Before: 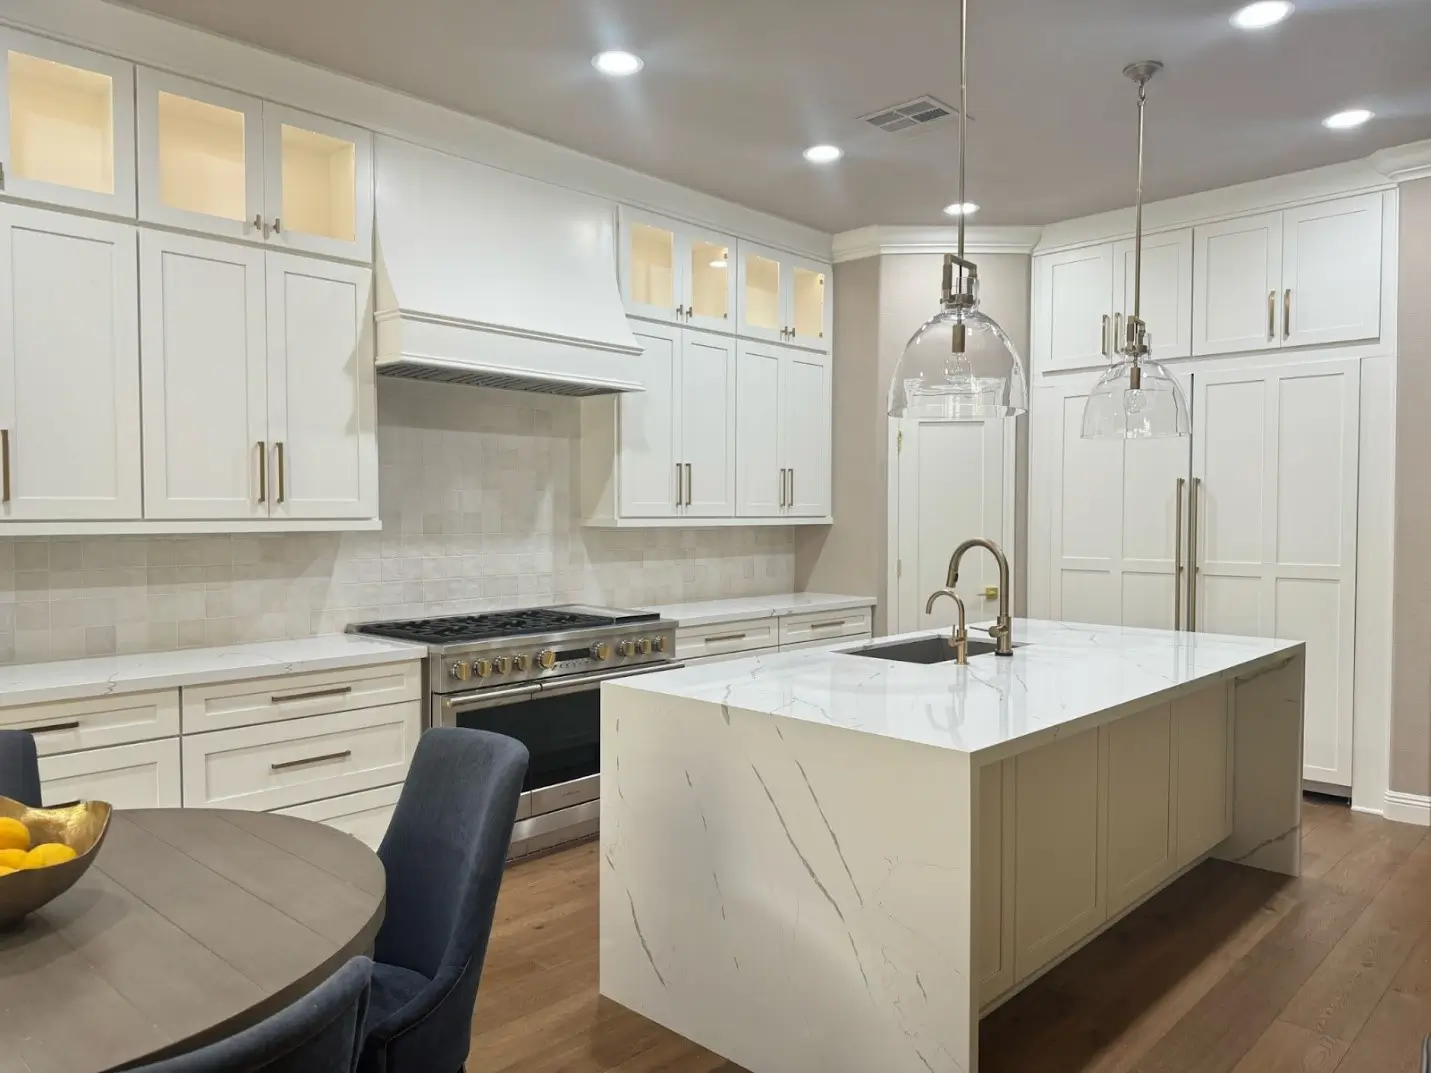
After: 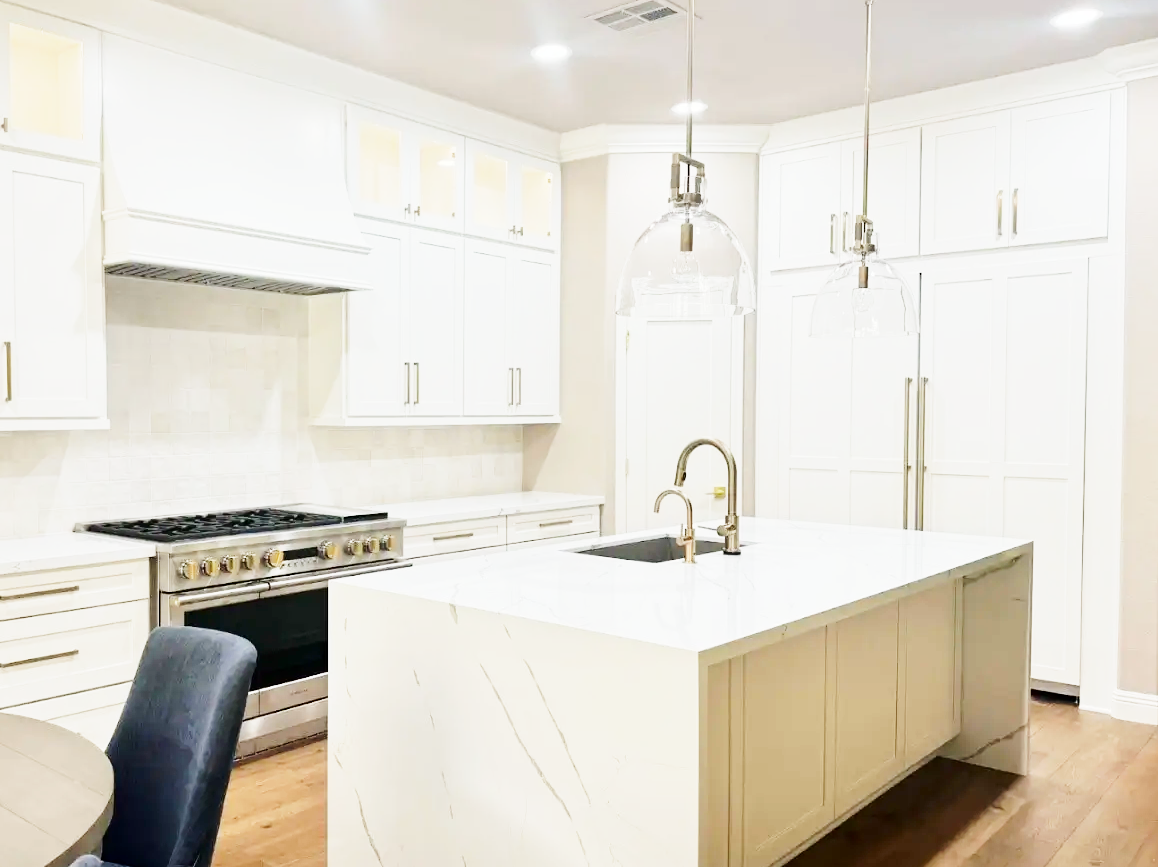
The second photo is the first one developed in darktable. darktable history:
crop: left 19.065%, top 9.434%, right 0.001%, bottom 9.72%
tone curve: curves: ch0 [(0.021, 0) (0.104, 0.052) (0.496, 0.526) (0.737, 0.783) (1, 1)], color space Lab, independent channels, preserve colors none
base curve: curves: ch0 [(0, 0) (0, 0.001) (0.001, 0.001) (0.004, 0.002) (0.007, 0.004) (0.015, 0.013) (0.033, 0.045) (0.052, 0.096) (0.075, 0.17) (0.099, 0.241) (0.163, 0.42) (0.219, 0.55) (0.259, 0.616) (0.327, 0.722) (0.365, 0.765) (0.522, 0.873) (0.547, 0.881) (0.689, 0.919) (0.826, 0.952) (1, 1)], preserve colors none
